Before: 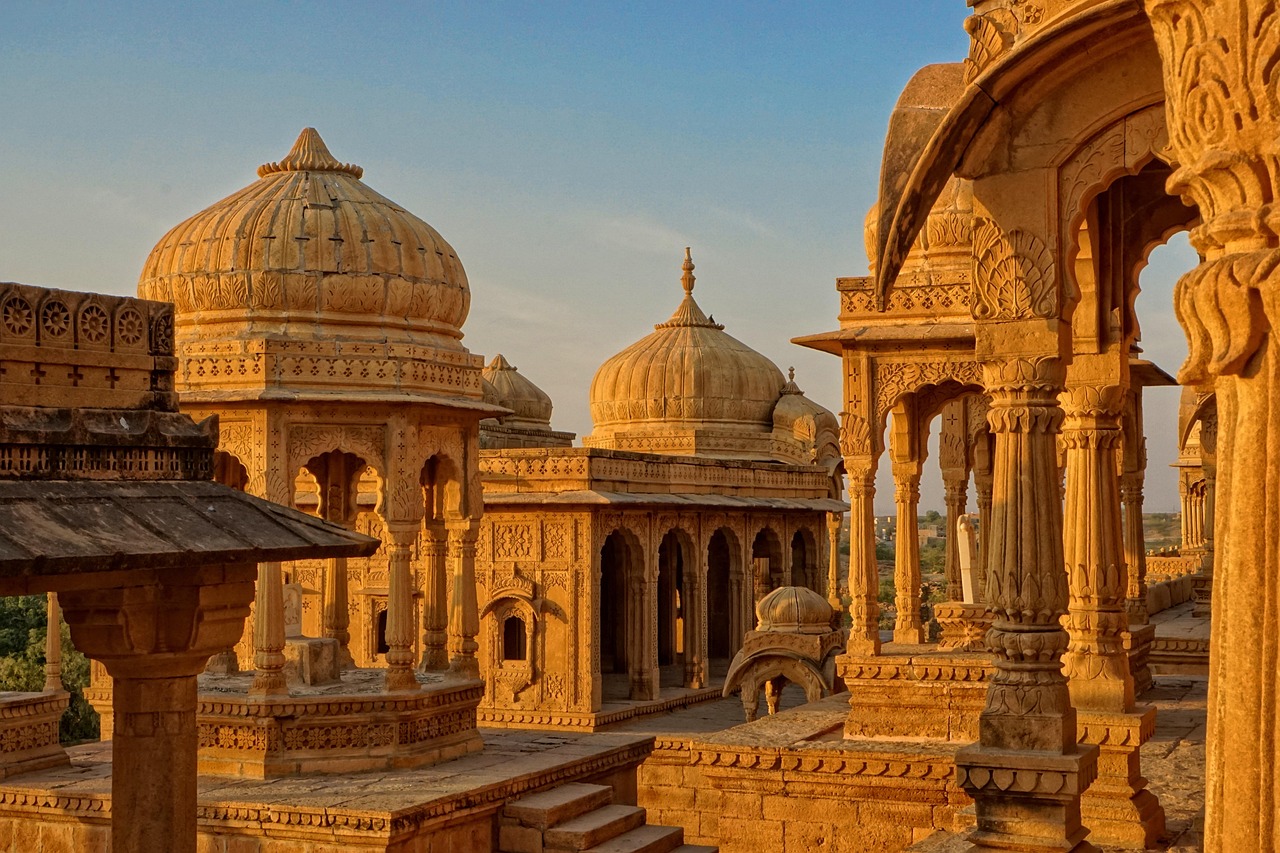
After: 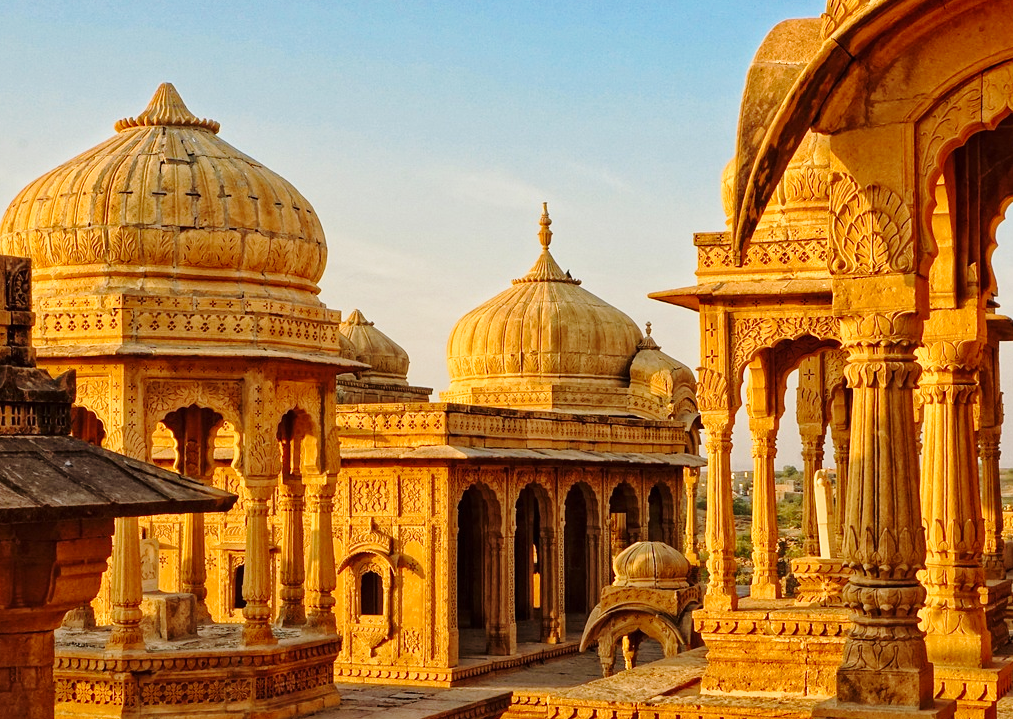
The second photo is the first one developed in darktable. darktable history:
crop: left 11.225%, top 5.381%, right 9.565%, bottom 10.314%
base curve: curves: ch0 [(0, 0) (0.028, 0.03) (0.121, 0.232) (0.46, 0.748) (0.859, 0.968) (1, 1)], preserve colors none
